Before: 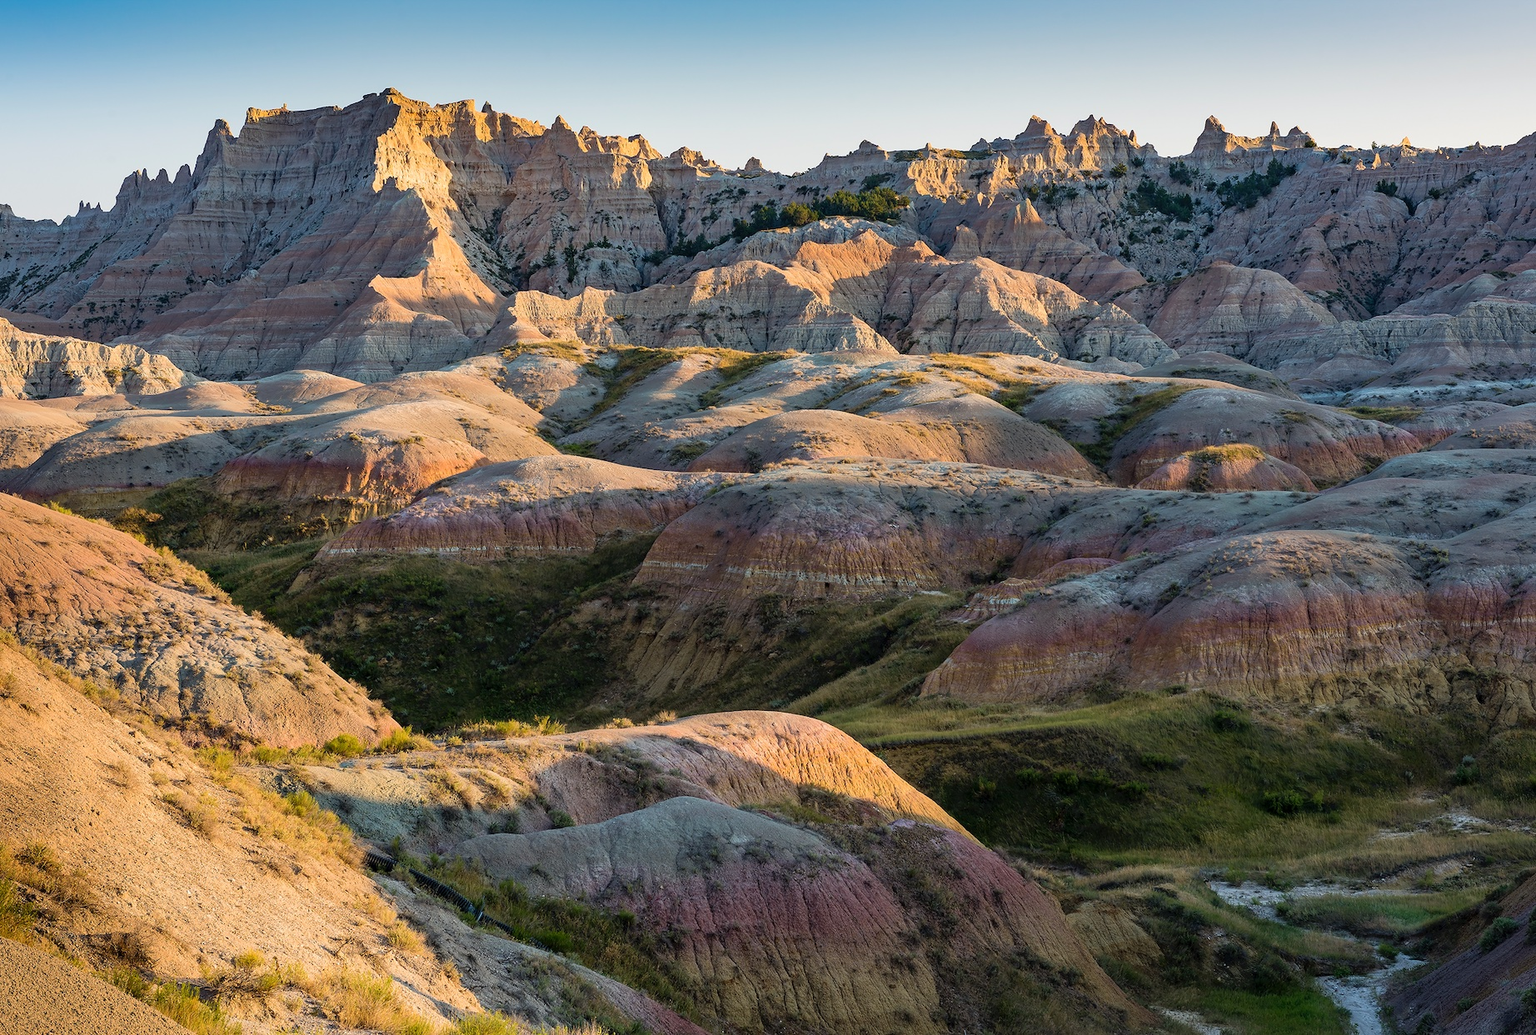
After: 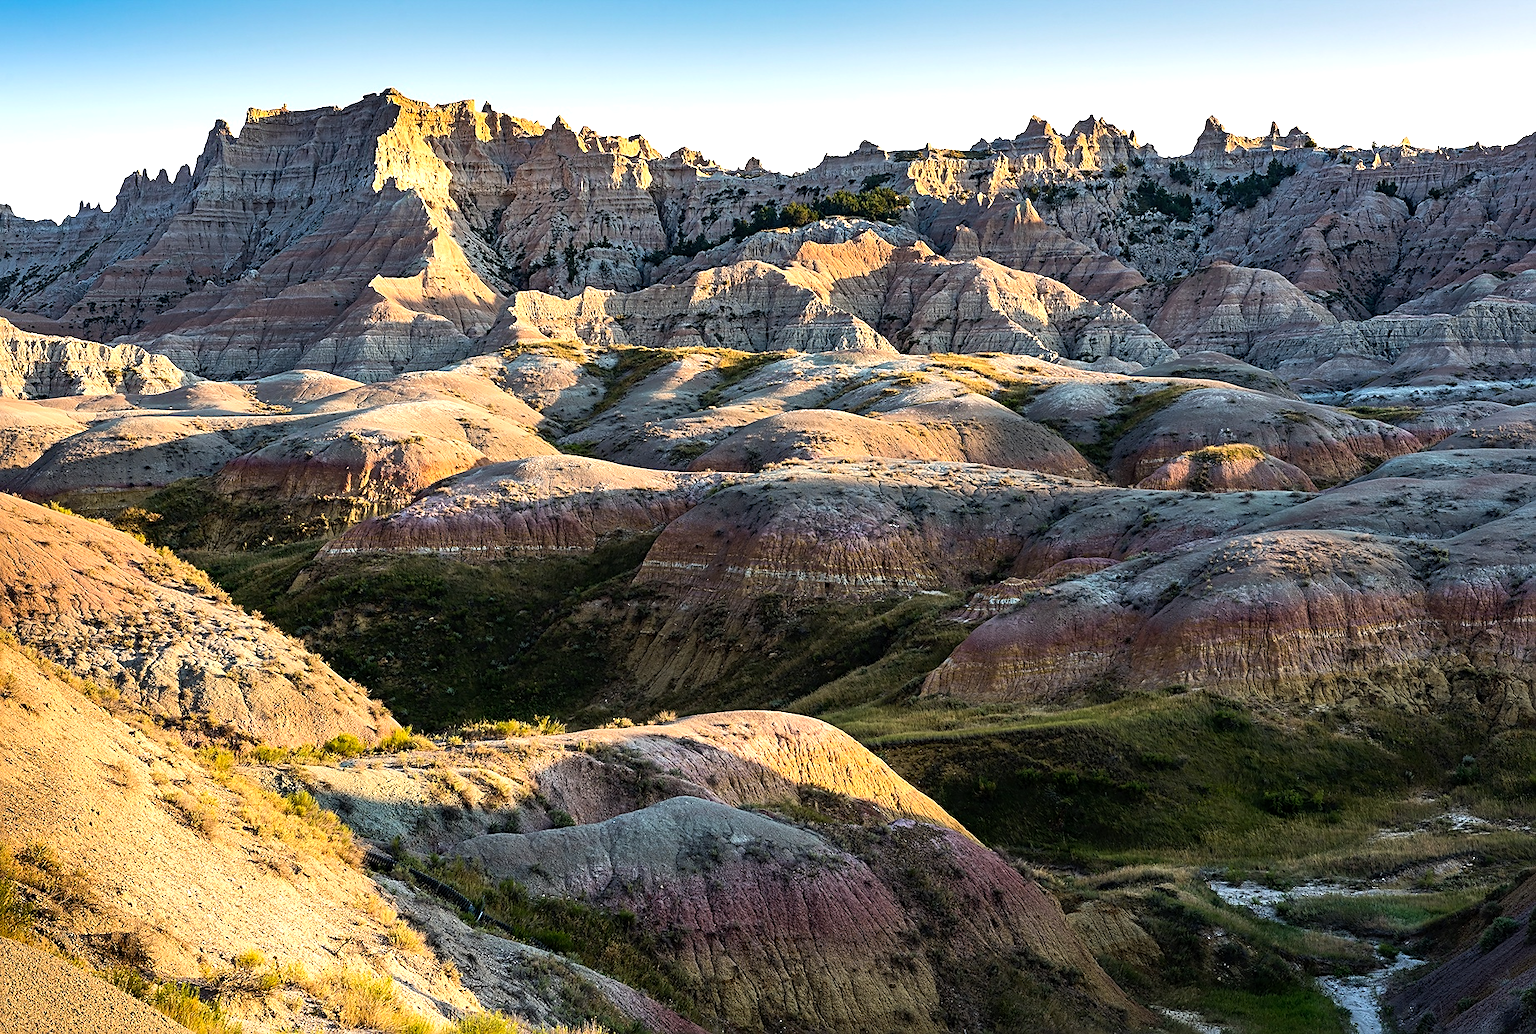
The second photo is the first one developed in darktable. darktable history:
tone equalizer: -8 EV -0.74 EV, -7 EV -0.72 EV, -6 EV -0.574 EV, -5 EV -0.362 EV, -3 EV 0.382 EV, -2 EV 0.6 EV, -1 EV 0.699 EV, +0 EV 0.778 EV, edges refinement/feathering 500, mask exposure compensation -1.57 EV, preserve details no
sharpen: on, module defaults
